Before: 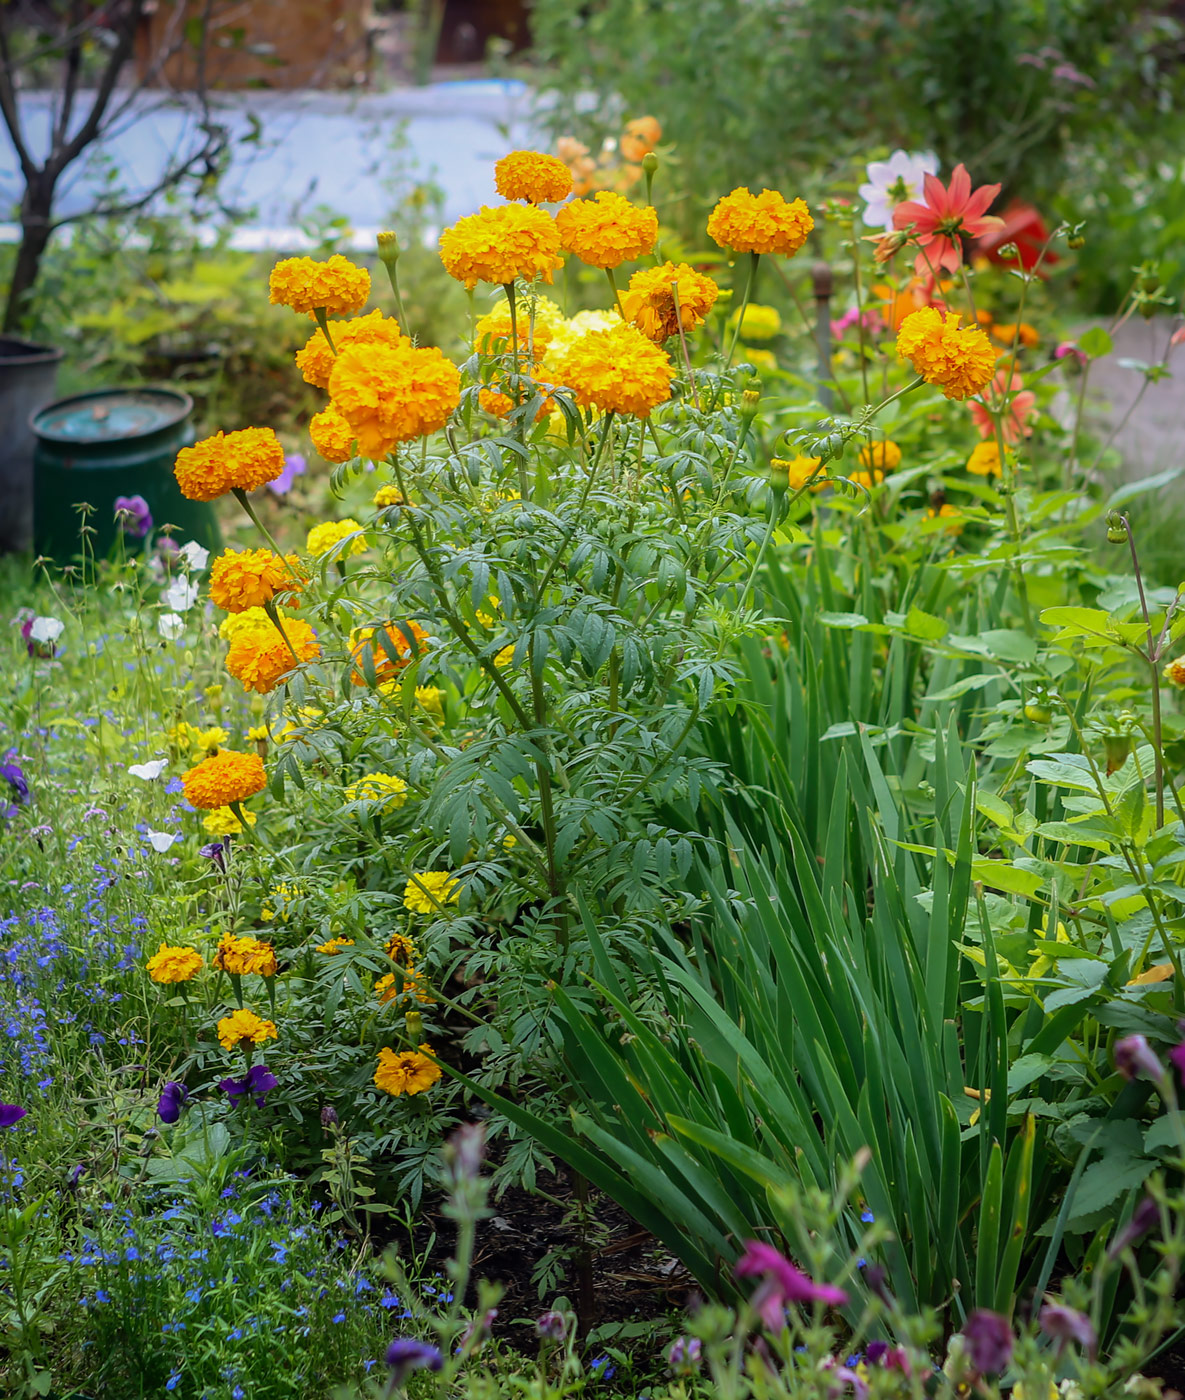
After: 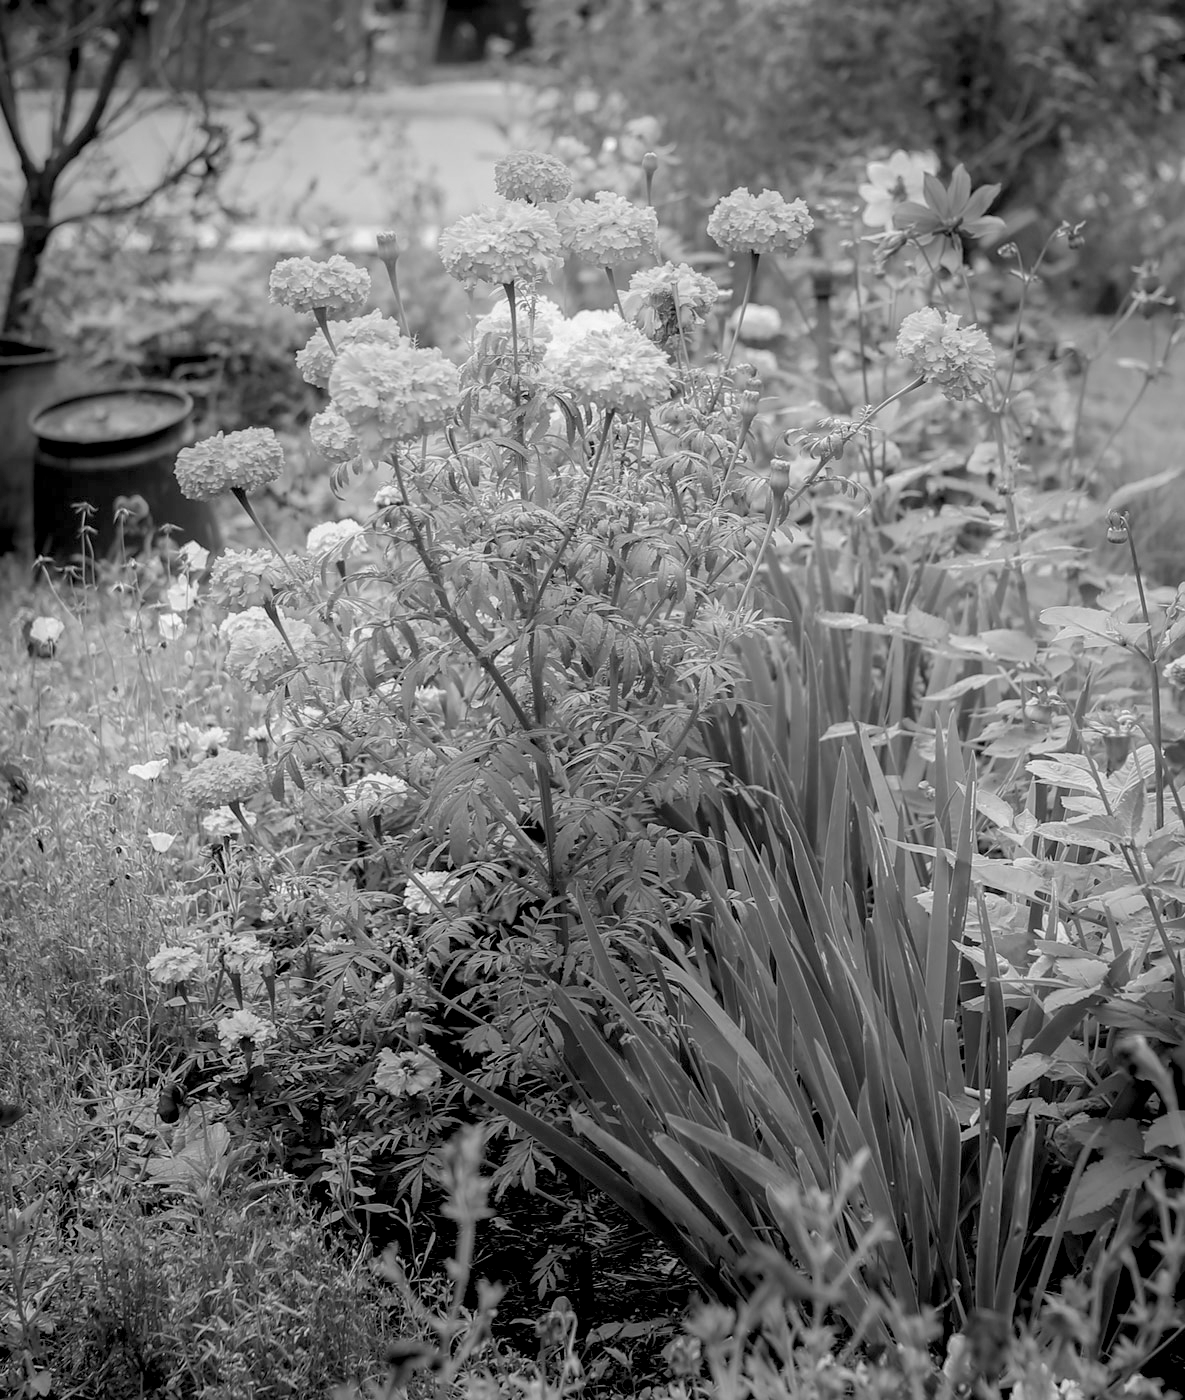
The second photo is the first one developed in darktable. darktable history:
monochrome: a -71.75, b 75.82
color balance: lift [1.003, 0.993, 1.001, 1.007], gamma [1.018, 1.072, 0.959, 0.928], gain [0.974, 0.873, 1.031, 1.127]
rgb levels: levels [[0.013, 0.434, 0.89], [0, 0.5, 1], [0, 0.5, 1]]
